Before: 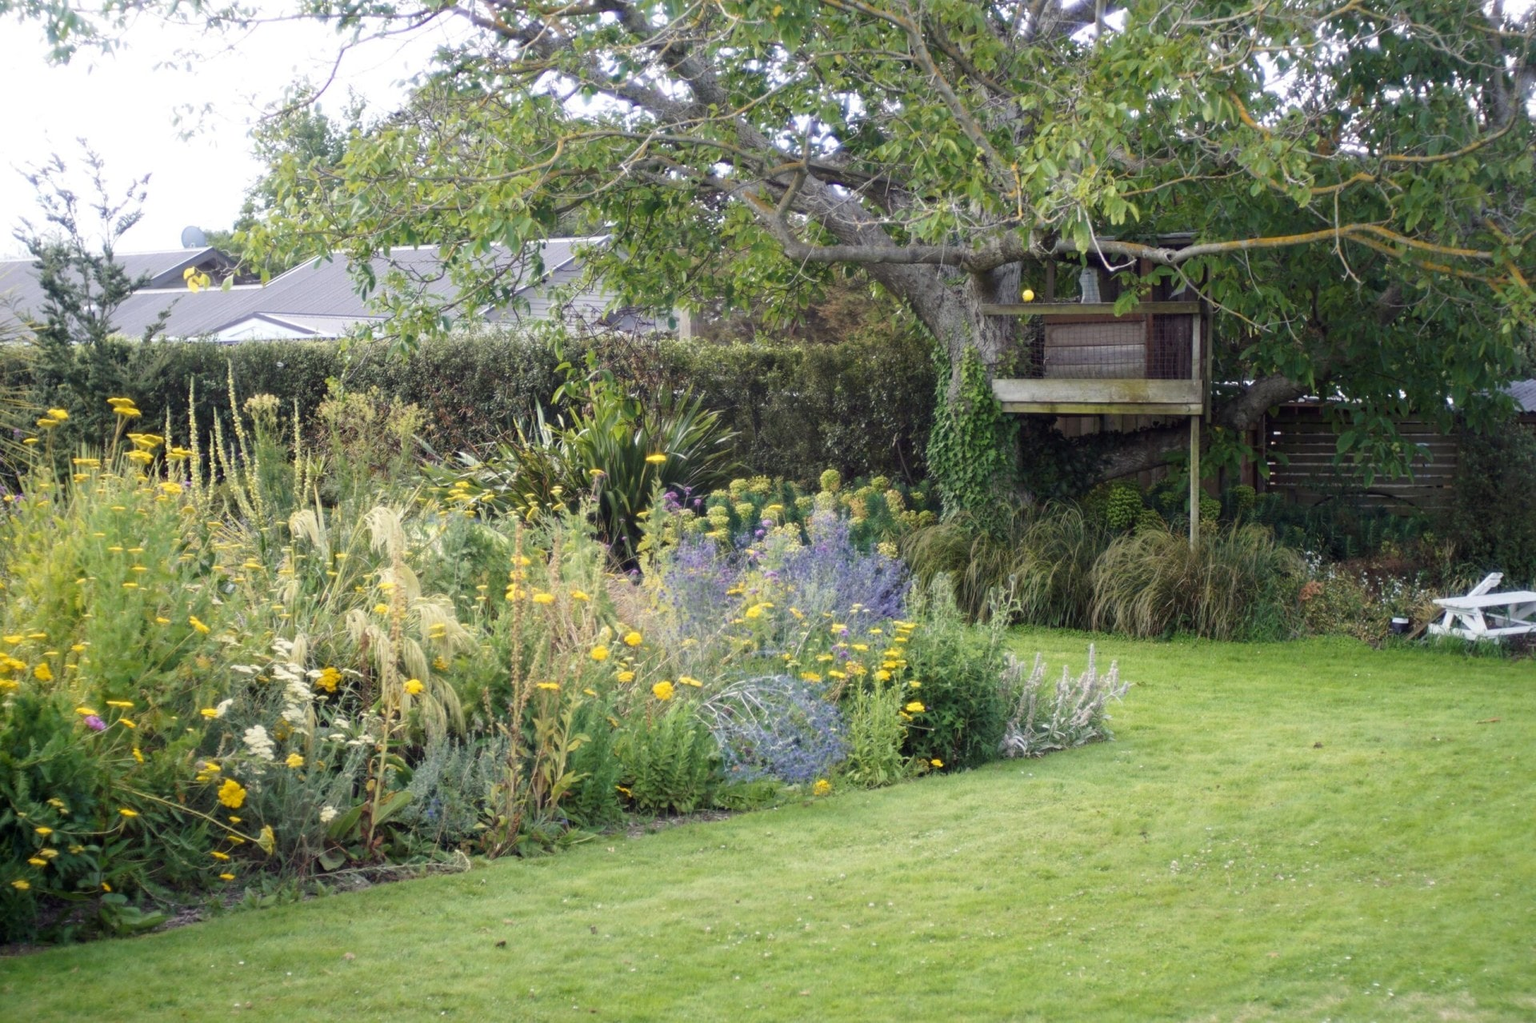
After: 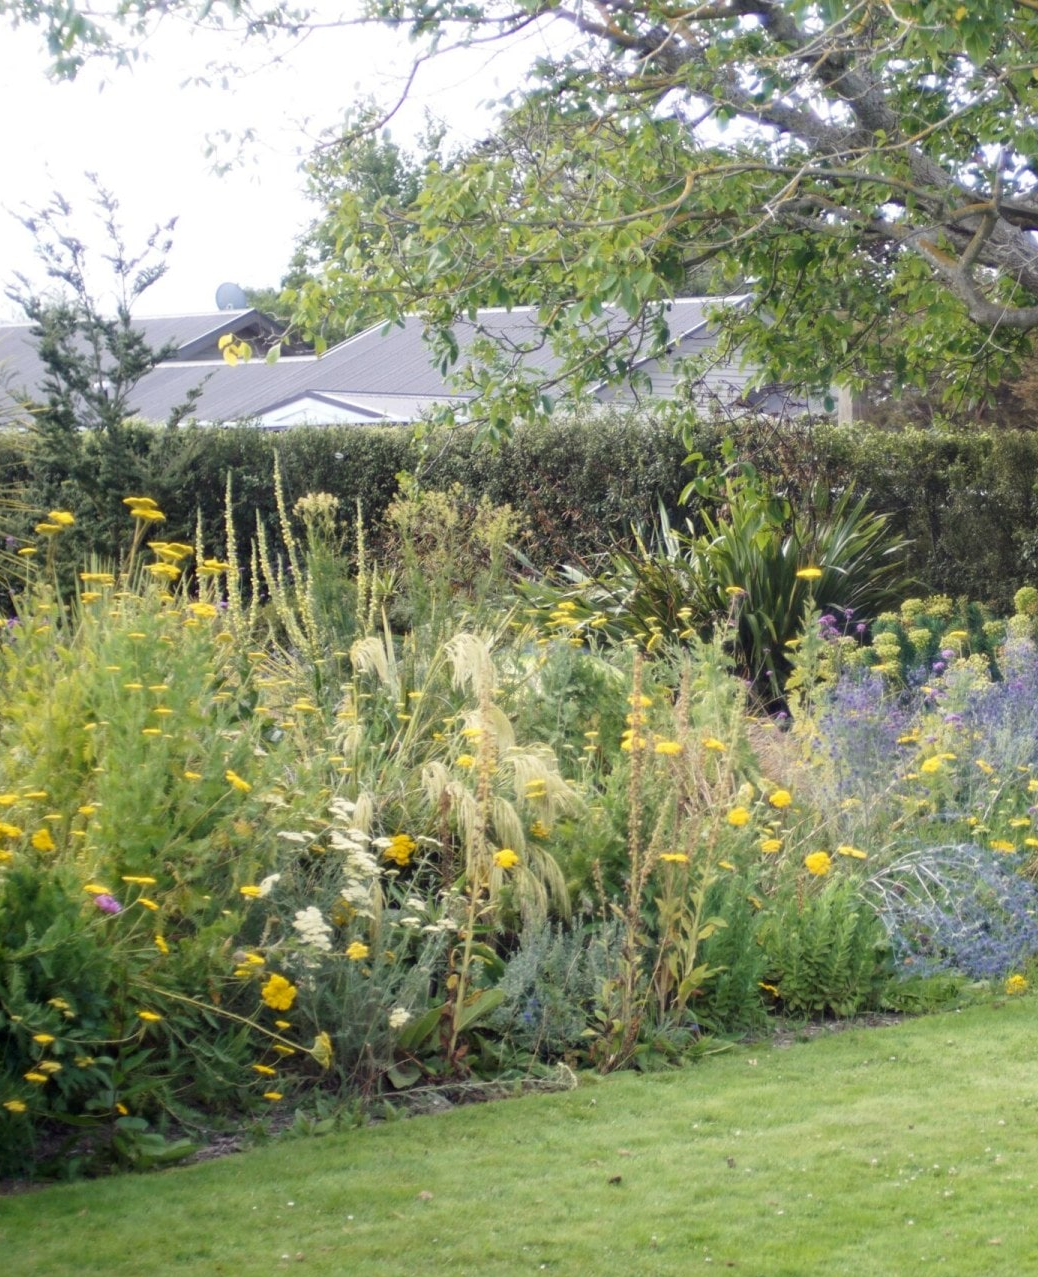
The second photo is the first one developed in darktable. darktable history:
crop: left 0.605%, right 45.302%, bottom 0.086%
